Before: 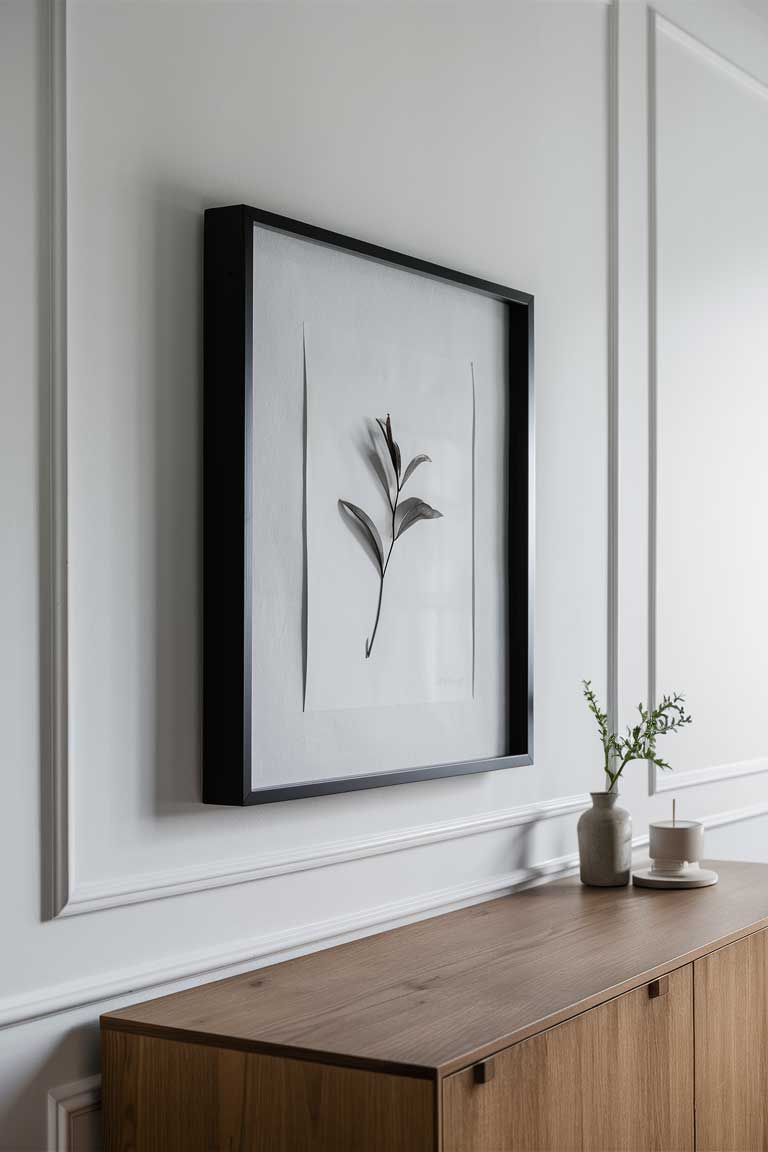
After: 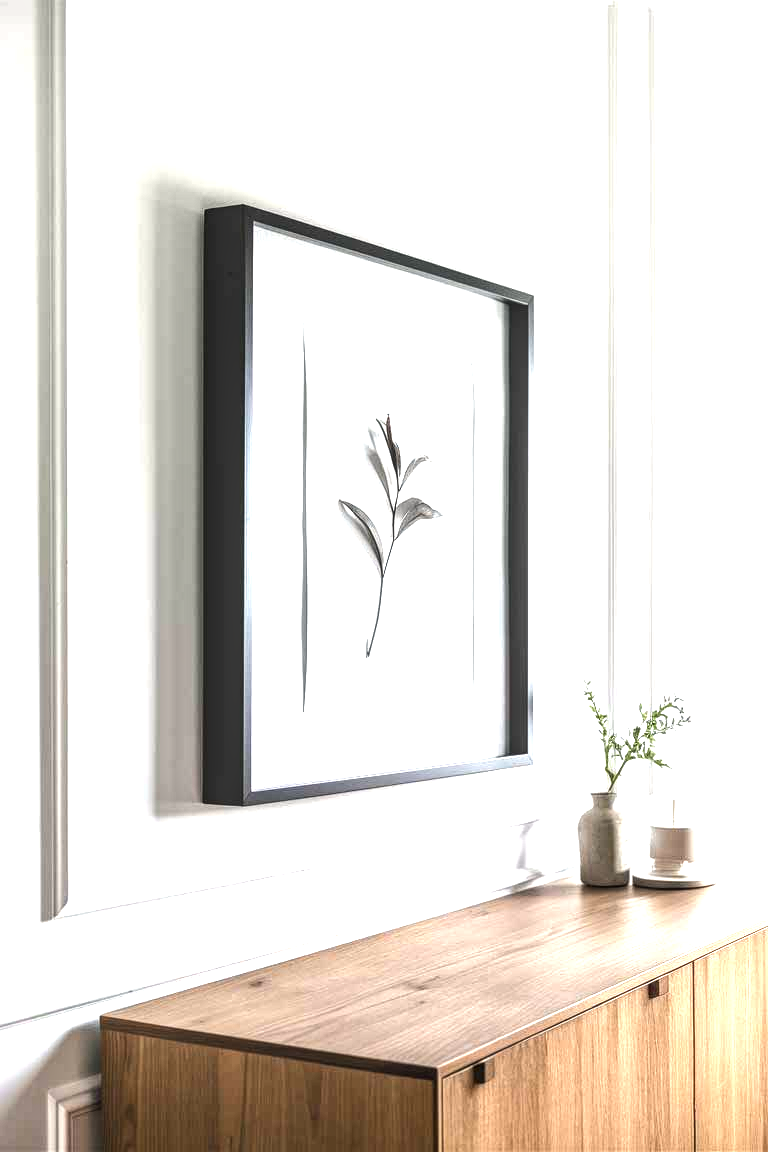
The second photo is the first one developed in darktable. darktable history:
tone equalizer: -8 EV -0.417 EV, -7 EV -0.389 EV, -6 EV -0.333 EV, -5 EV -0.222 EV, -3 EV 0.222 EV, -2 EV 0.333 EV, -1 EV 0.389 EV, +0 EV 0.417 EV, edges refinement/feathering 500, mask exposure compensation -1.57 EV, preserve details no
white balance: red 1.009, blue 0.985
local contrast: highlights 25%, detail 130%
exposure: black level correction 0, exposure 1.45 EV, compensate exposure bias true, compensate highlight preservation false
